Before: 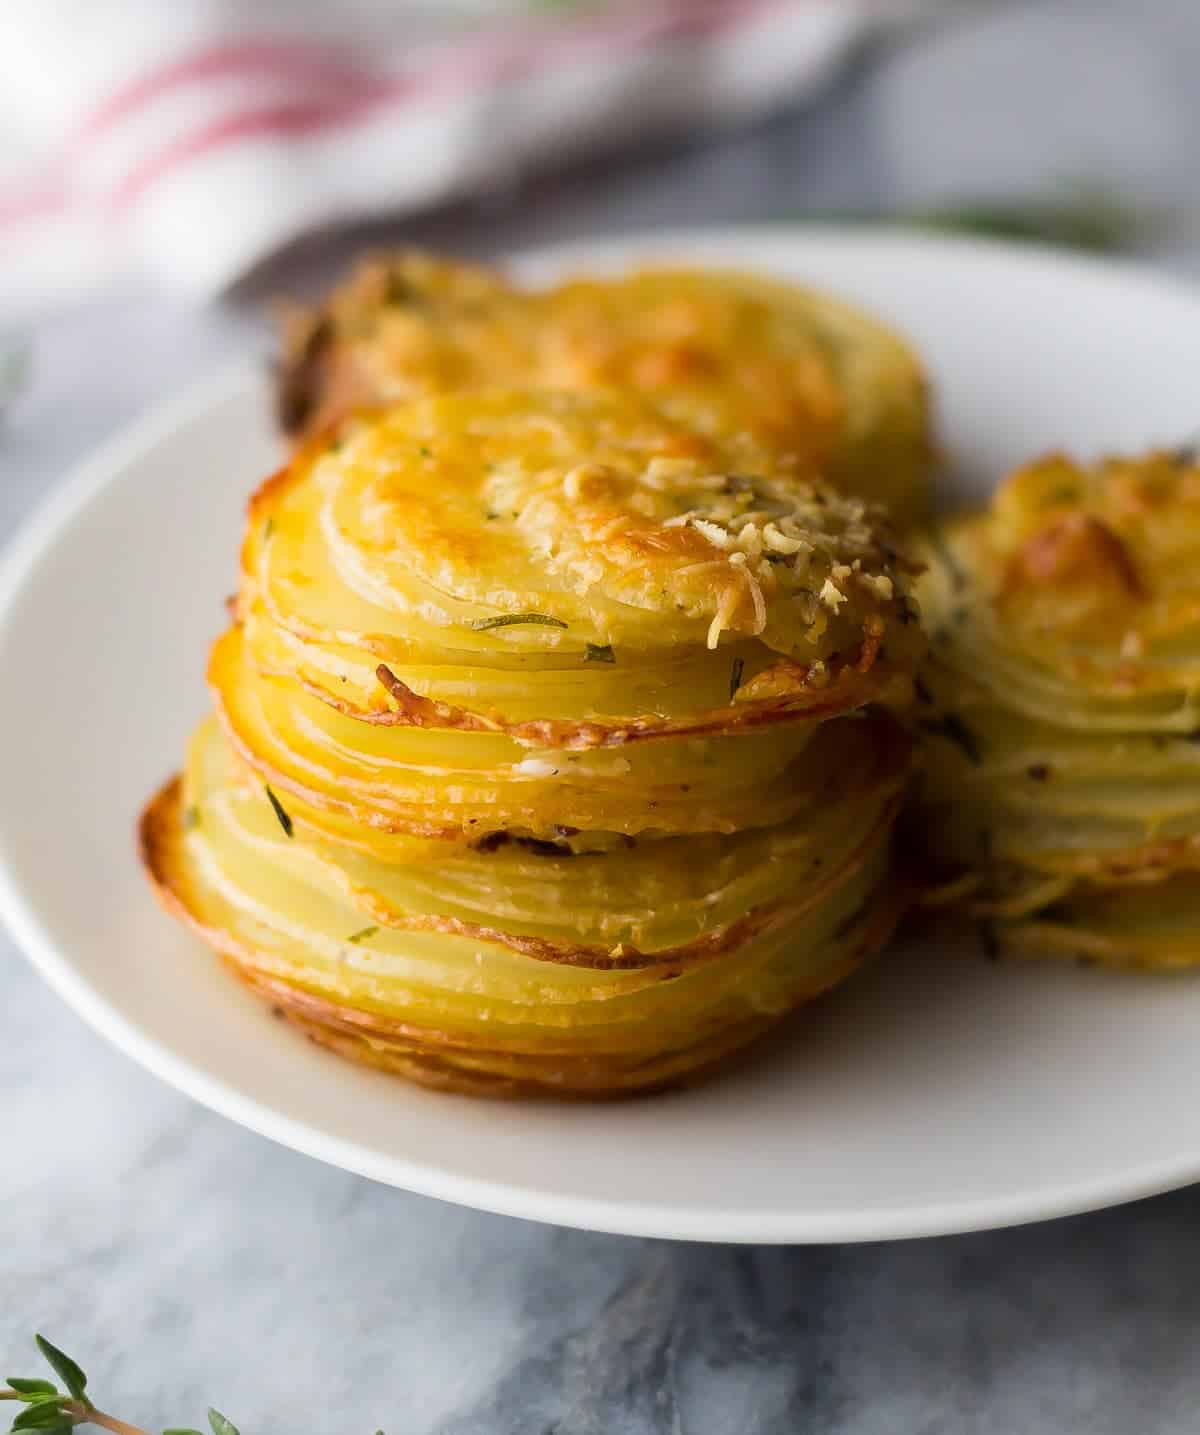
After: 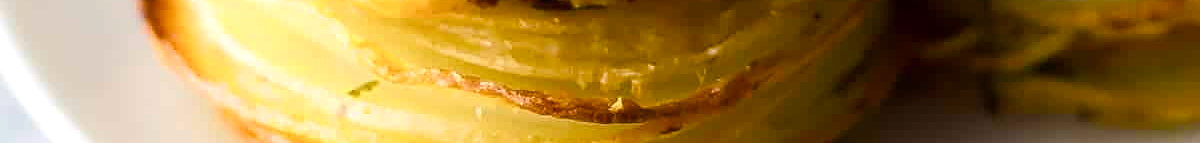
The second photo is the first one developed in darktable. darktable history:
exposure: exposure 0.078 EV, compensate highlight preservation false
crop and rotate: top 59.084%, bottom 30.916%
sharpen: on, module defaults
color balance rgb: linear chroma grading › shadows 32%, linear chroma grading › global chroma -2%, linear chroma grading › mid-tones 4%, perceptual saturation grading › global saturation -2%, perceptual saturation grading › highlights -8%, perceptual saturation grading › mid-tones 8%, perceptual saturation grading › shadows 4%, perceptual brilliance grading › highlights 8%, perceptual brilliance grading › mid-tones 4%, perceptual brilliance grading › shadows 2%, global vibrance 16%, saturation formula JzAzBz (2021)
